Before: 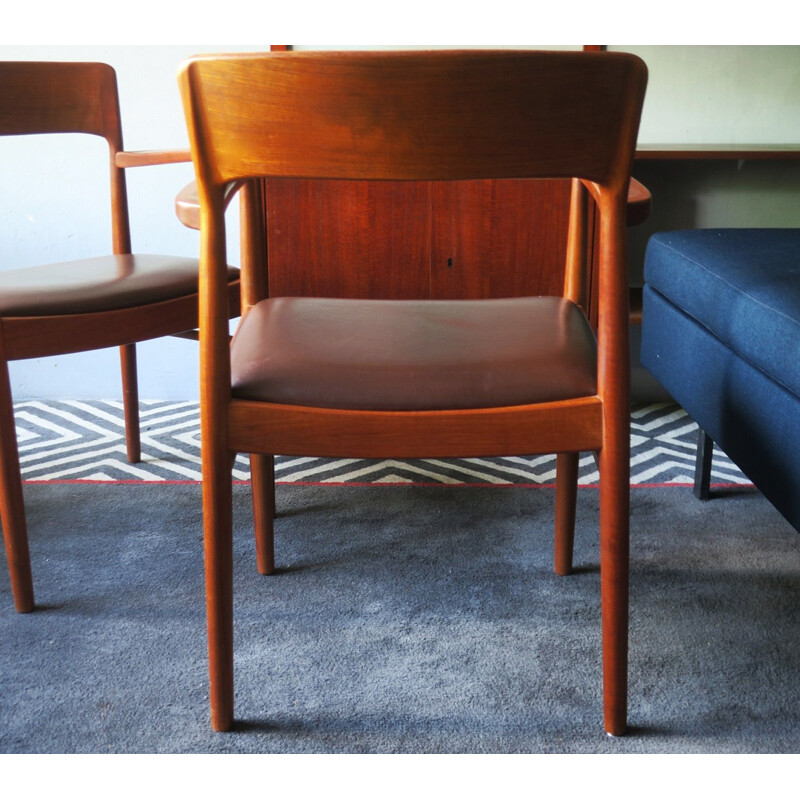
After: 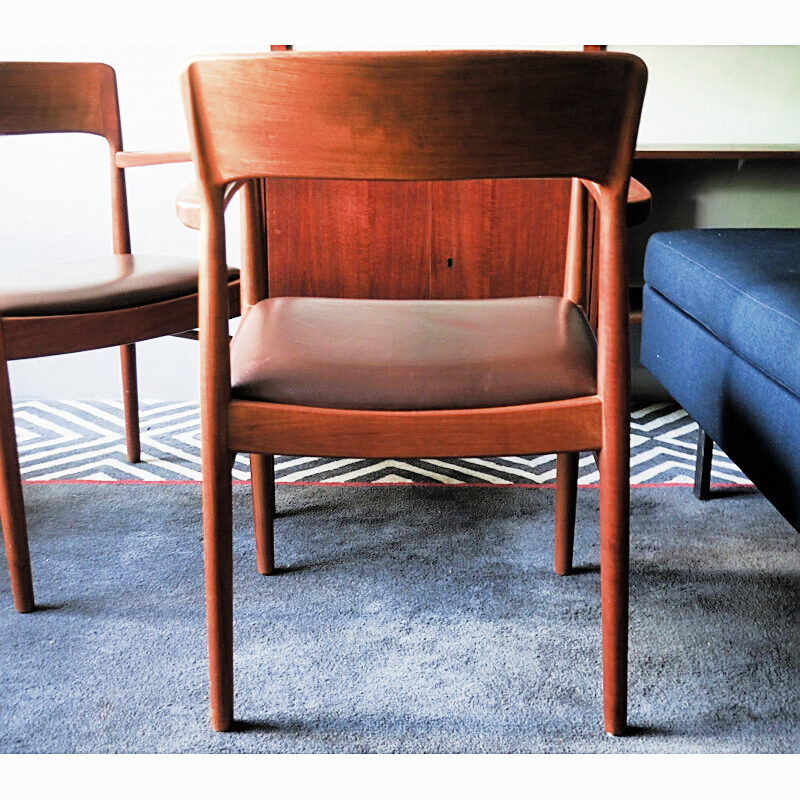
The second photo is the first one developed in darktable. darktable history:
exposure: black level correction 0, exposure 1.017 EV, compensate highlight preservation false
sharpen: on, module defaults
filmic rgb: black relative exposure -5.14 EV, white relative exposure 3.97 EV, hardness 2.89, contrast 1.297, add noise in highlights 0.002, color science v3 (2019), use custom middle-gray values true, contrast in highlights soft
